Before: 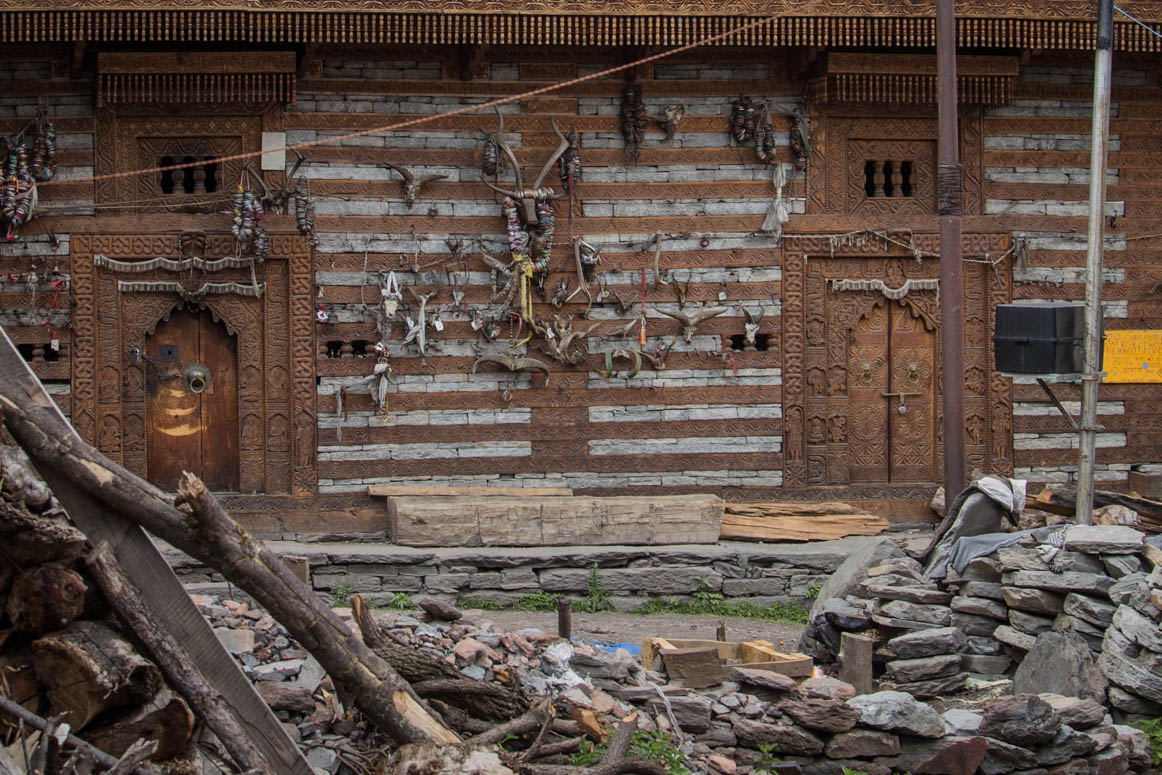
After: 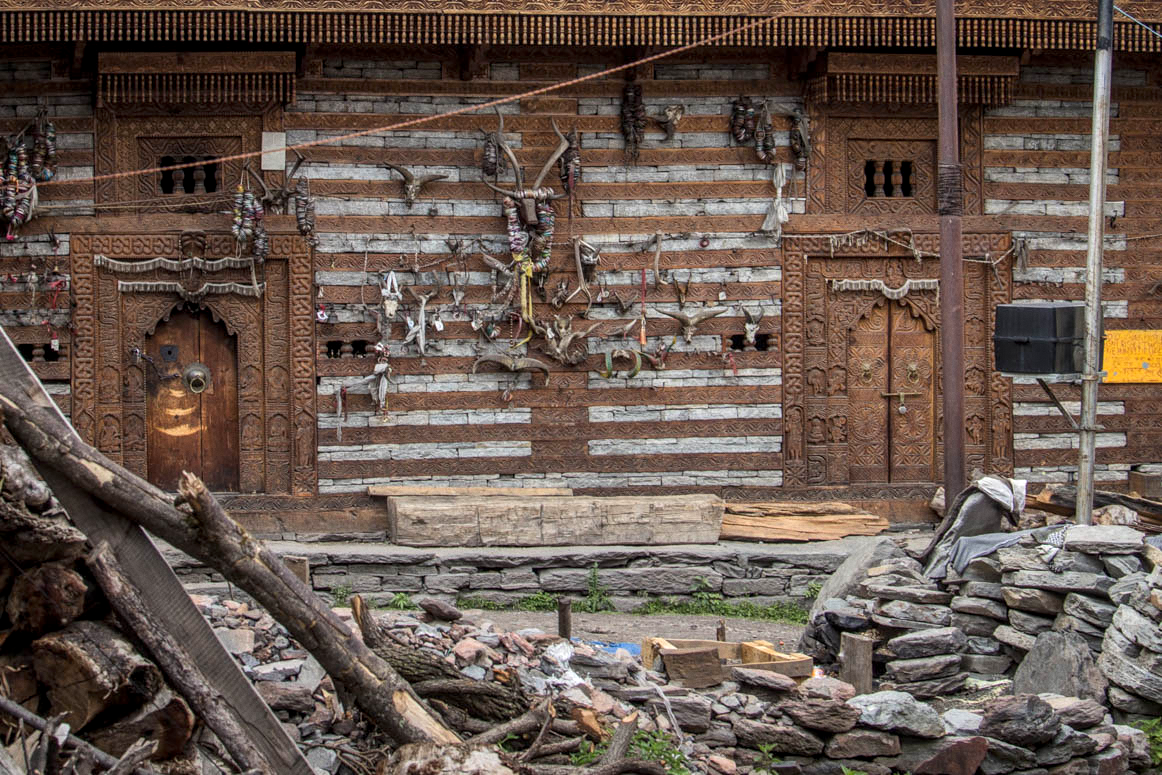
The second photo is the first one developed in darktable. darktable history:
exposure: exposure 0.375 EV, compensate highlight preservation false
grain: coarseness 0.09 ISO, strength 10%
local contrast: on, module defaults
